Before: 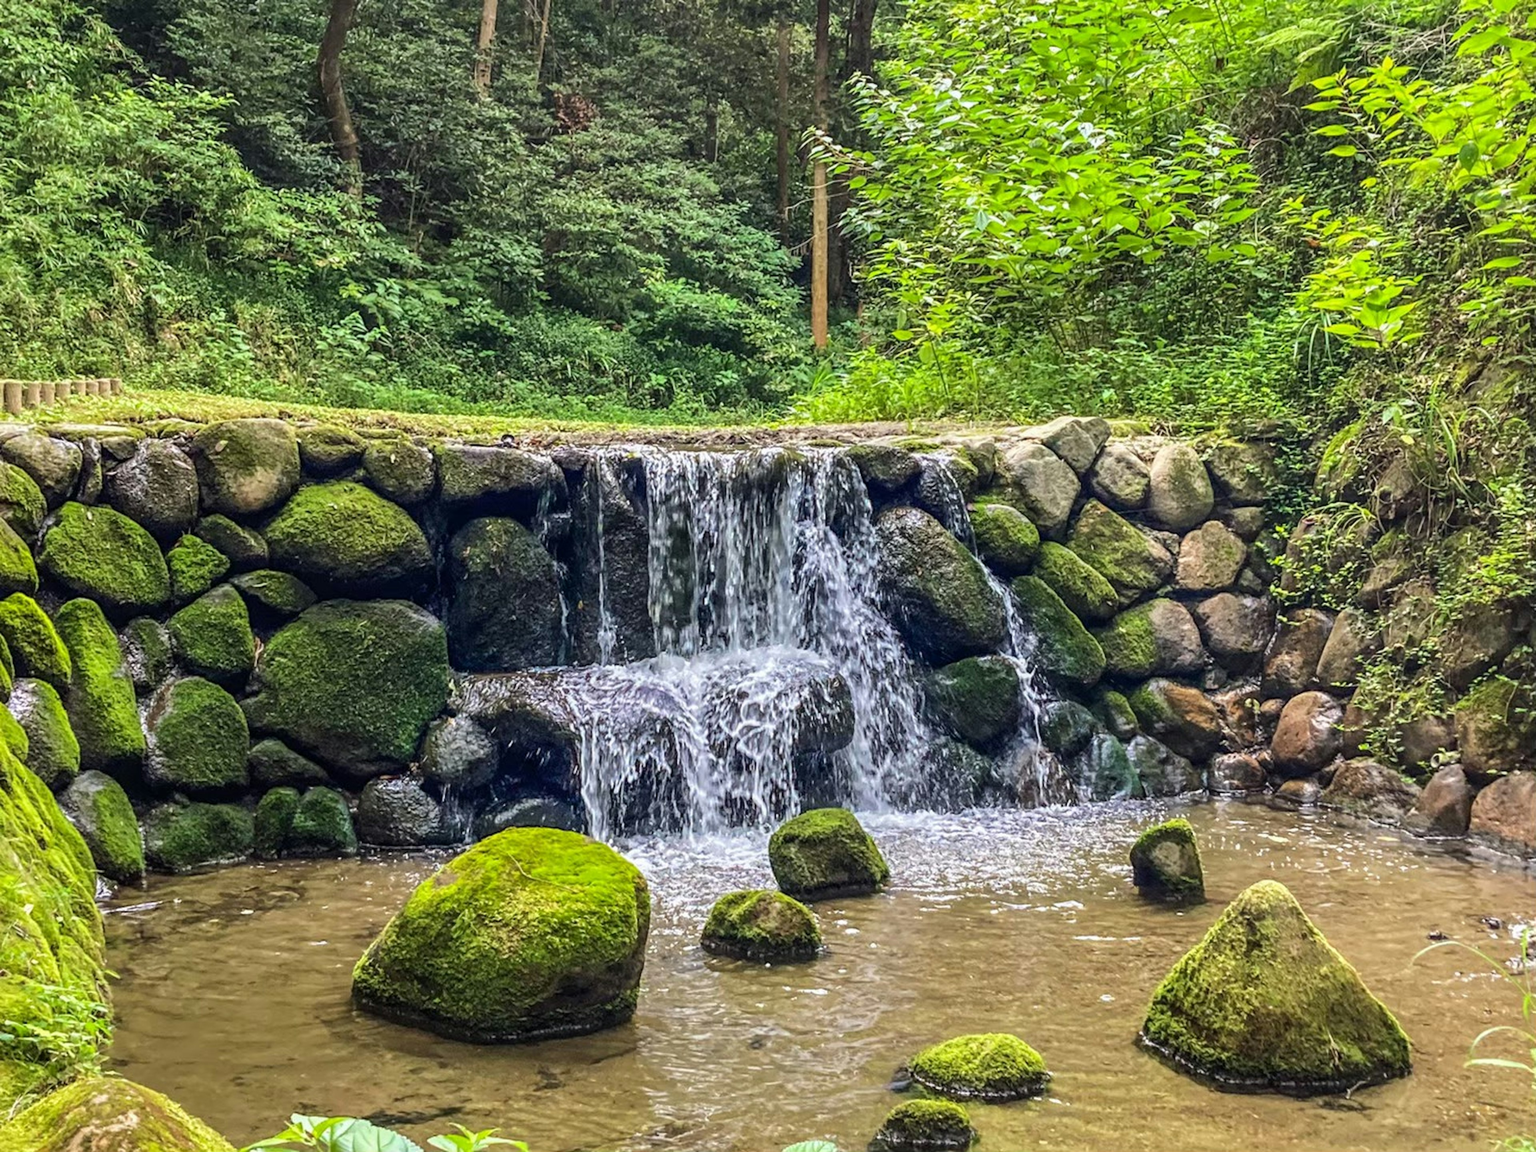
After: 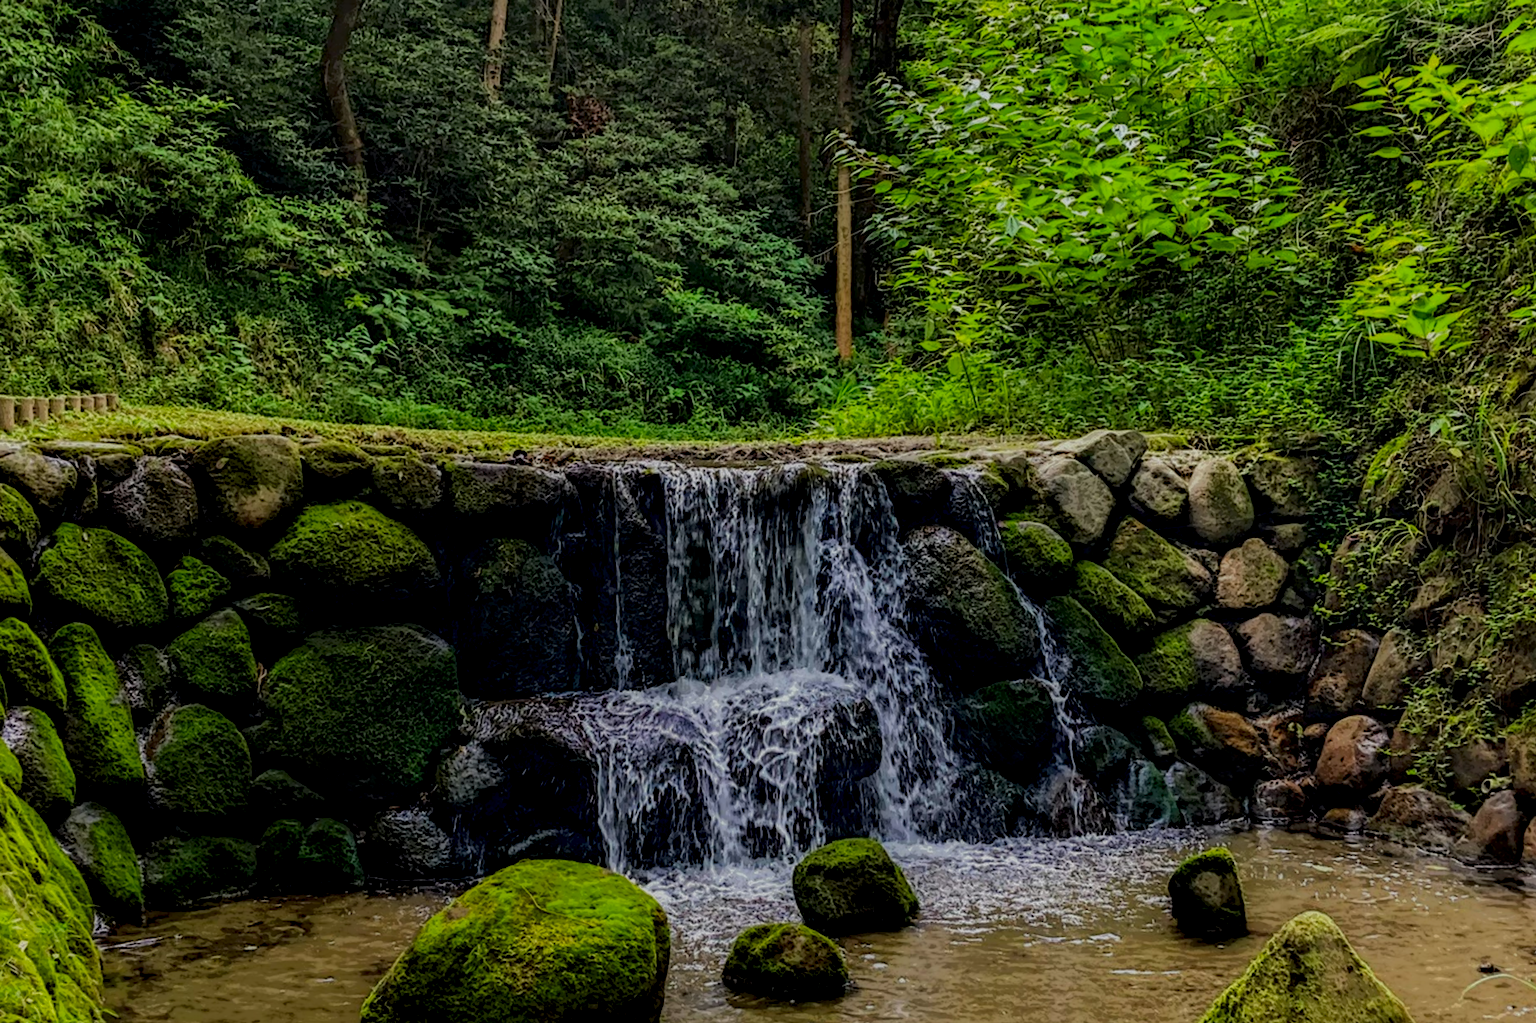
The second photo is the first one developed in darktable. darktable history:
crop and rotate: angle 0.2°, left 0.275%, right 3.127%, bottom 14.18%
local contrast: highlights 0%, shadows 198%, detail 164%, midtone range 0.001
